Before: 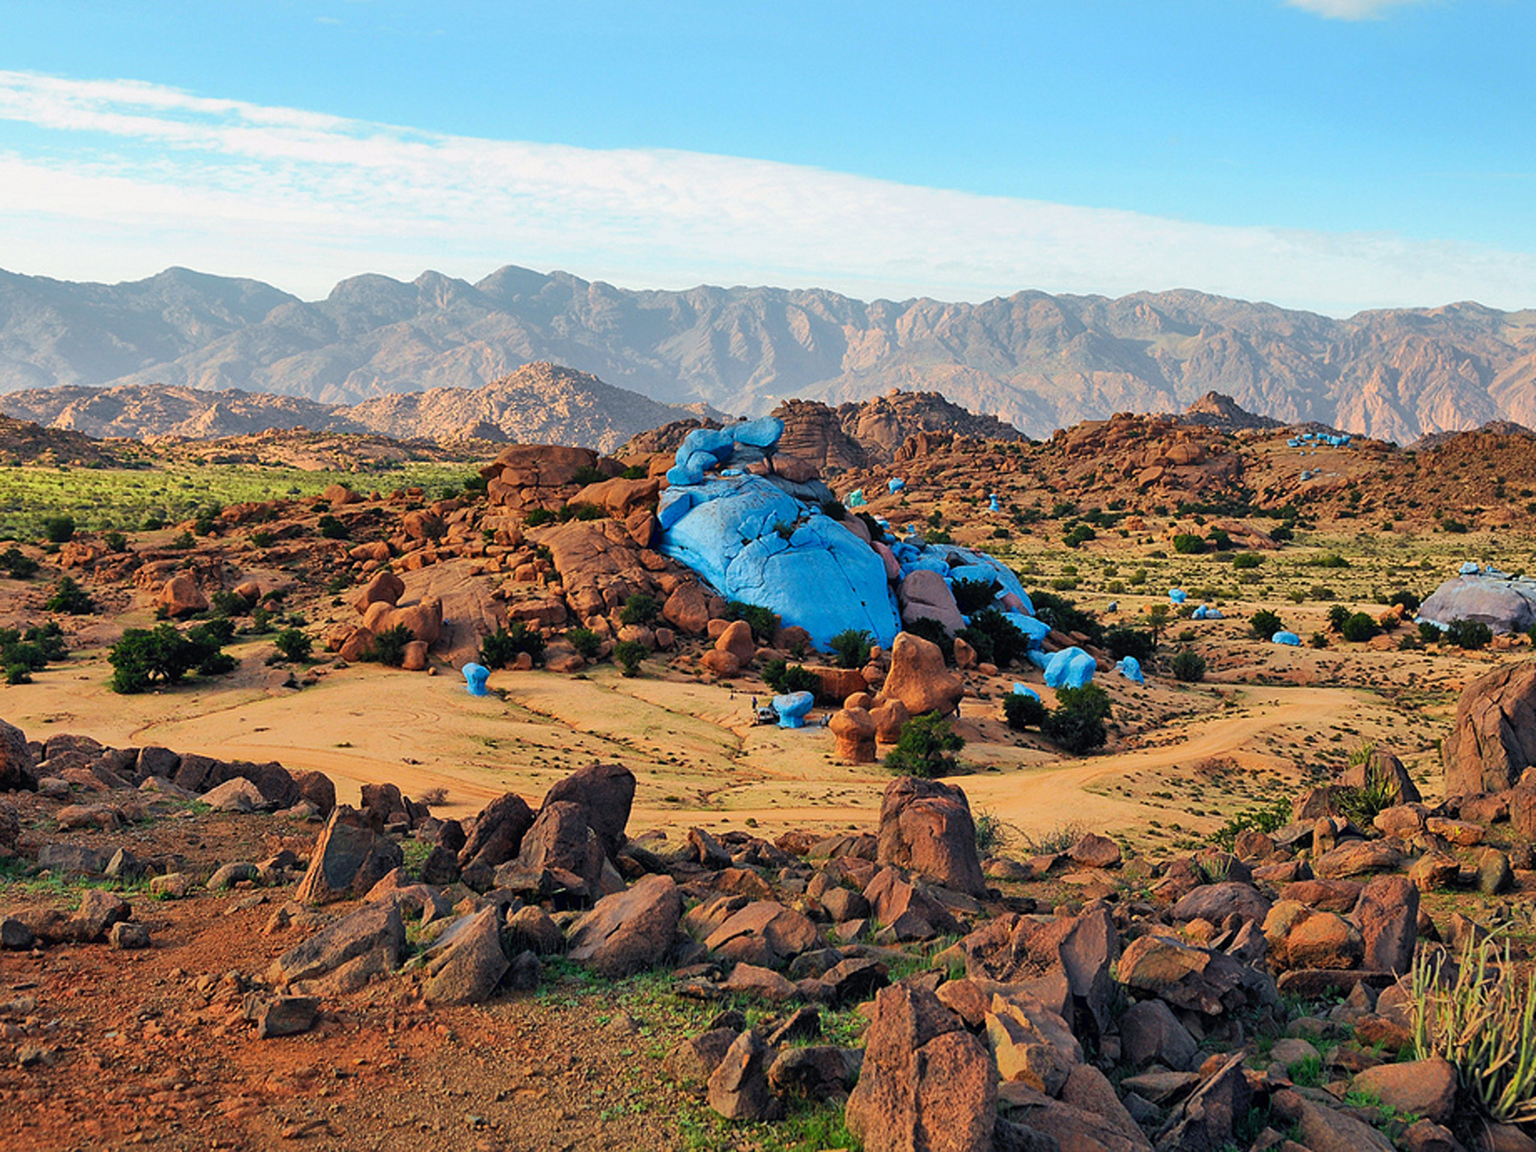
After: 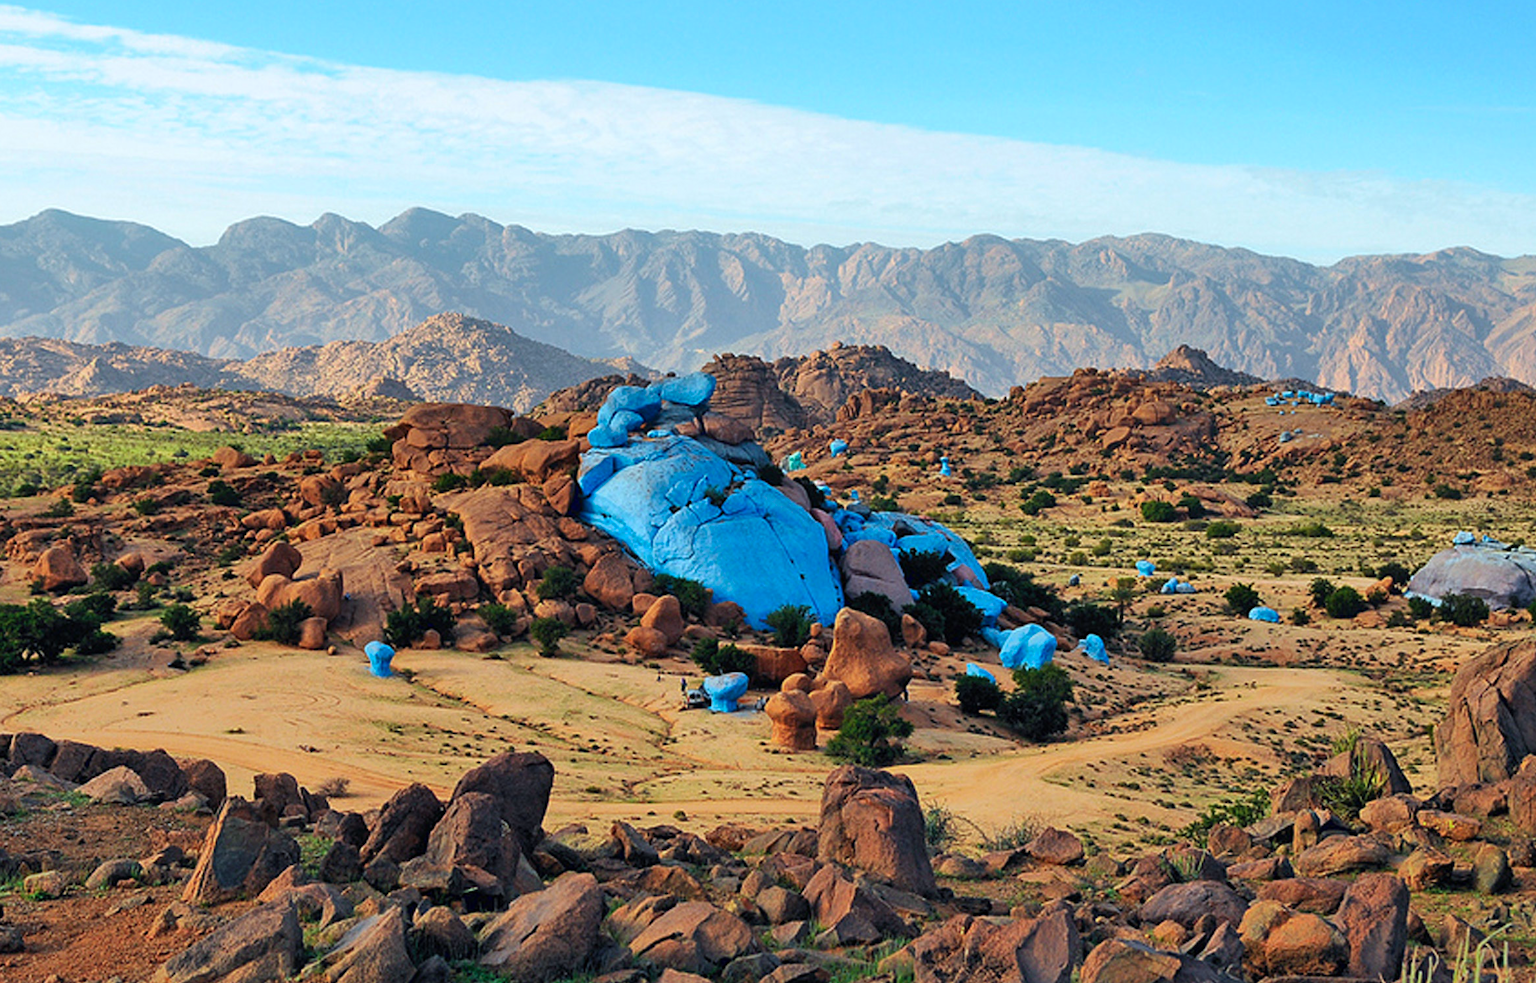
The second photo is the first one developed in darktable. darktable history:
crop: left 8.374%, top 6.568%, bottom 15.251%
color calibration: illuminant Planckian (black body), adaptation linear Bradford (ICC v4), x 0.365, y 0.367, temperature 4408.95 K
